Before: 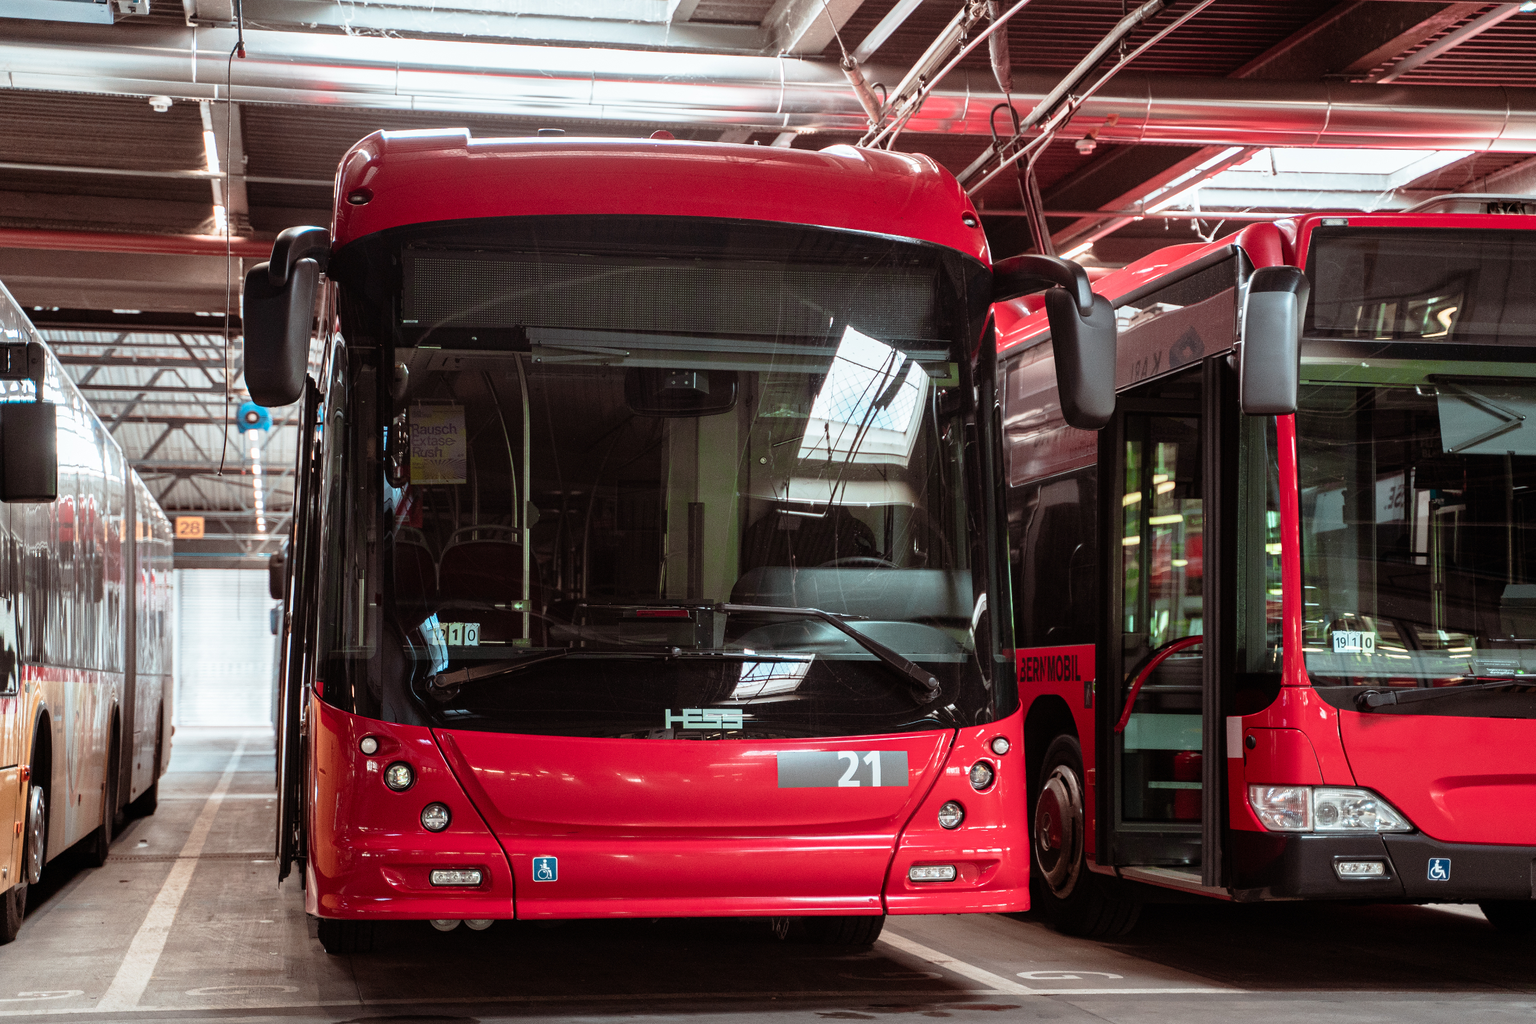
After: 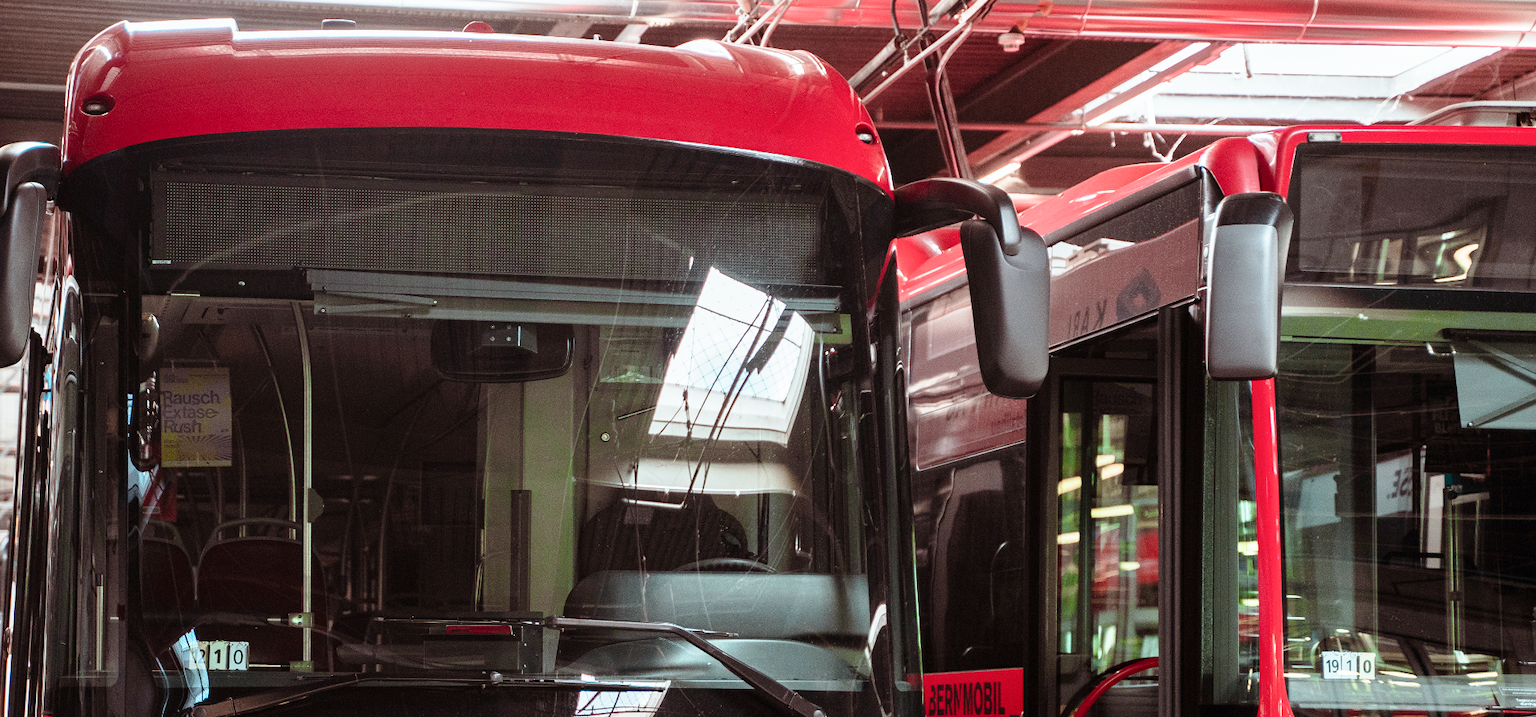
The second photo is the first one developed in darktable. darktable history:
crop: left 18.38%, top 11.092%, right 2.134%, bottom 33.217%
base curve: curves: ch0 [(0, 0) (0.204, 0.334) (0.55, 0.733) (1, 1)], preserve colors none
